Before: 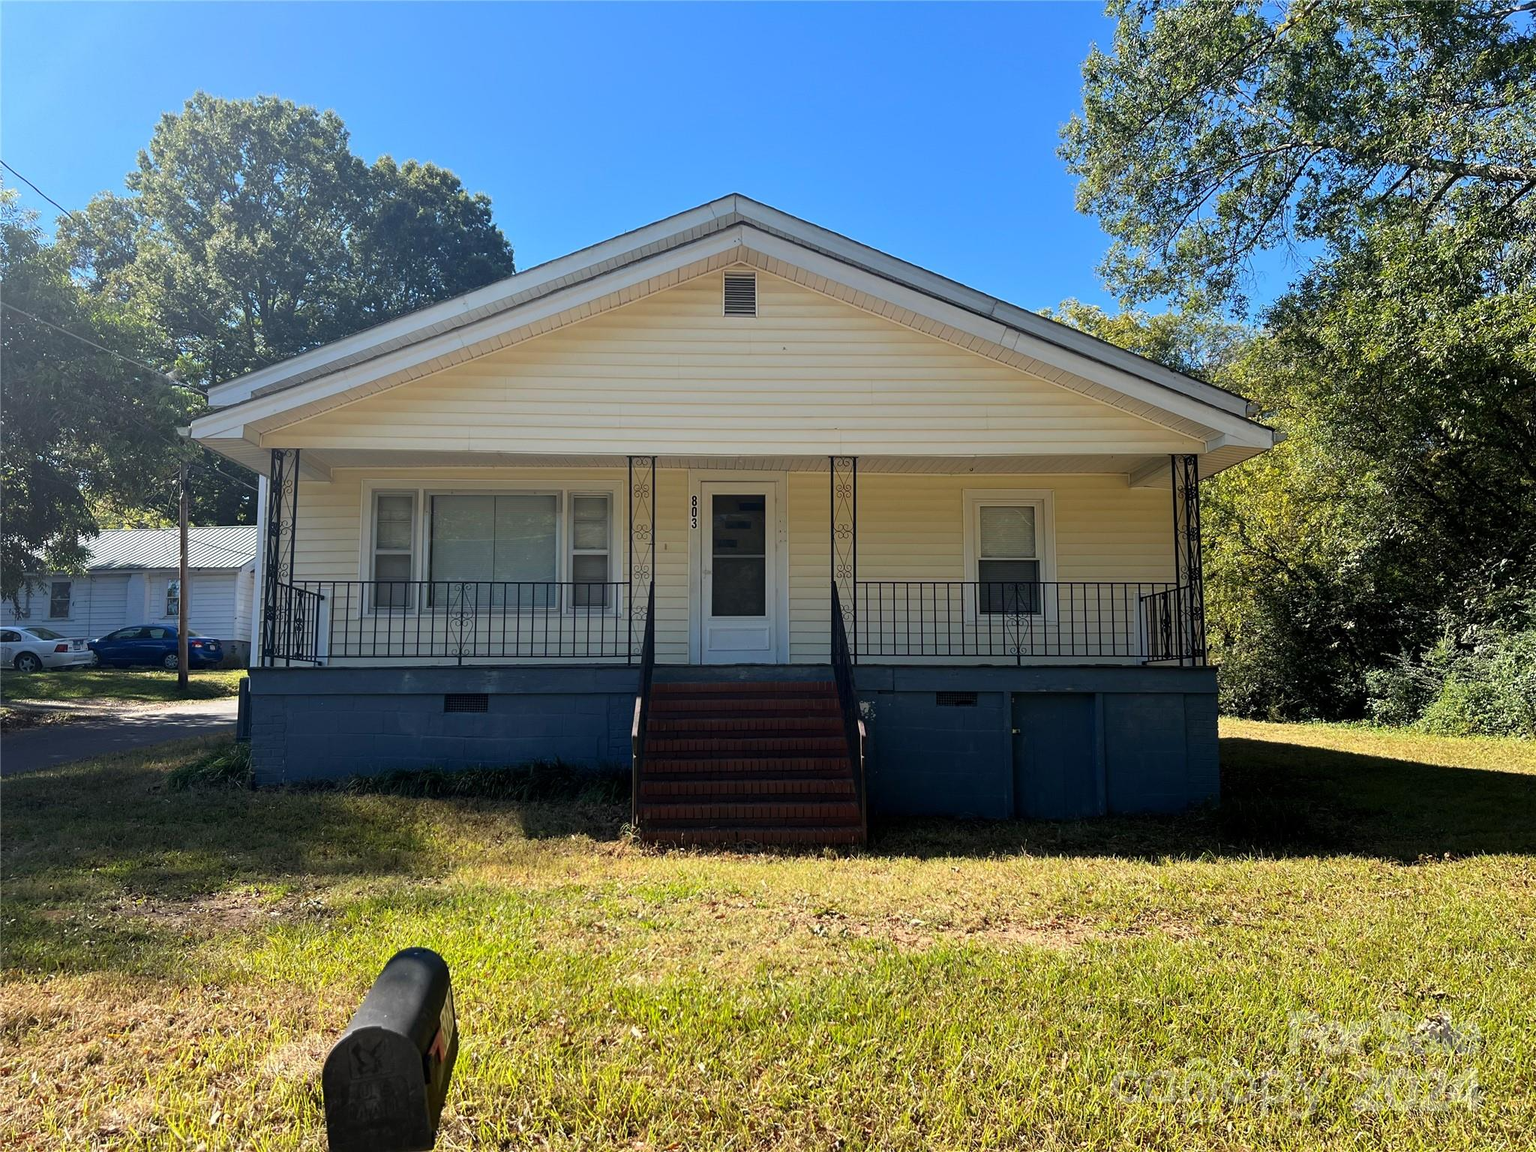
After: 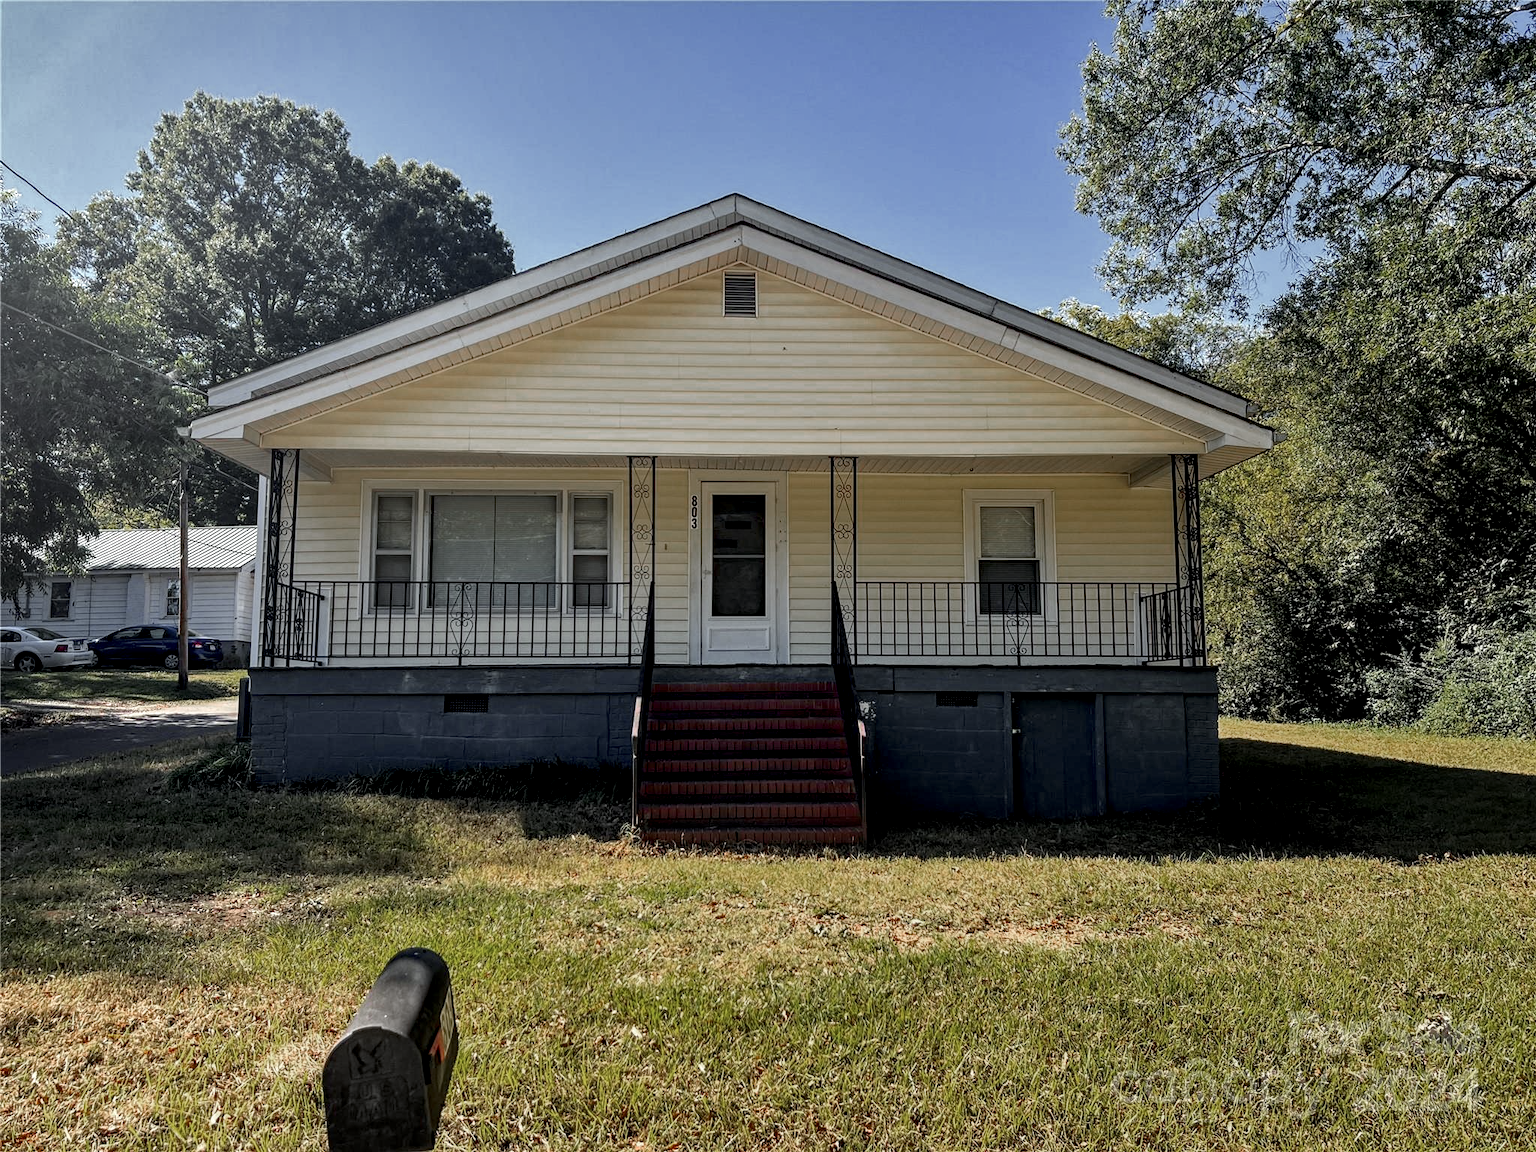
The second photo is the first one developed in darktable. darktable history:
color zones: curves: ch0 [(0, 0.48) (0.209, 0.398) (0.305, 0.332) (0.429, 0.493) (0.571, 0.5) (0.714, 0.5) (0.857, 0.5) (1, 0.48)]; ch1 [(0, 0.736) (0.143, 0.625) (0.225, 0.371) (0.429, 0.256) (0.571, 0.241) (0.714, 0.213) (0.857, 0.48) (1, 0.736)]; ch2 [(0, 0.448) (0.143, 0.498) (0.286, 0.5) (0.429, 0.5) (0.571, 0.5) (0.714, 0.5) (0.857, 0.5) (1, 0.448)]
haze removal: compatibility mode true, adaptive false
shadows and highlights: low approximation 0.01, soften with gaussian
local contrast: detail 160%
